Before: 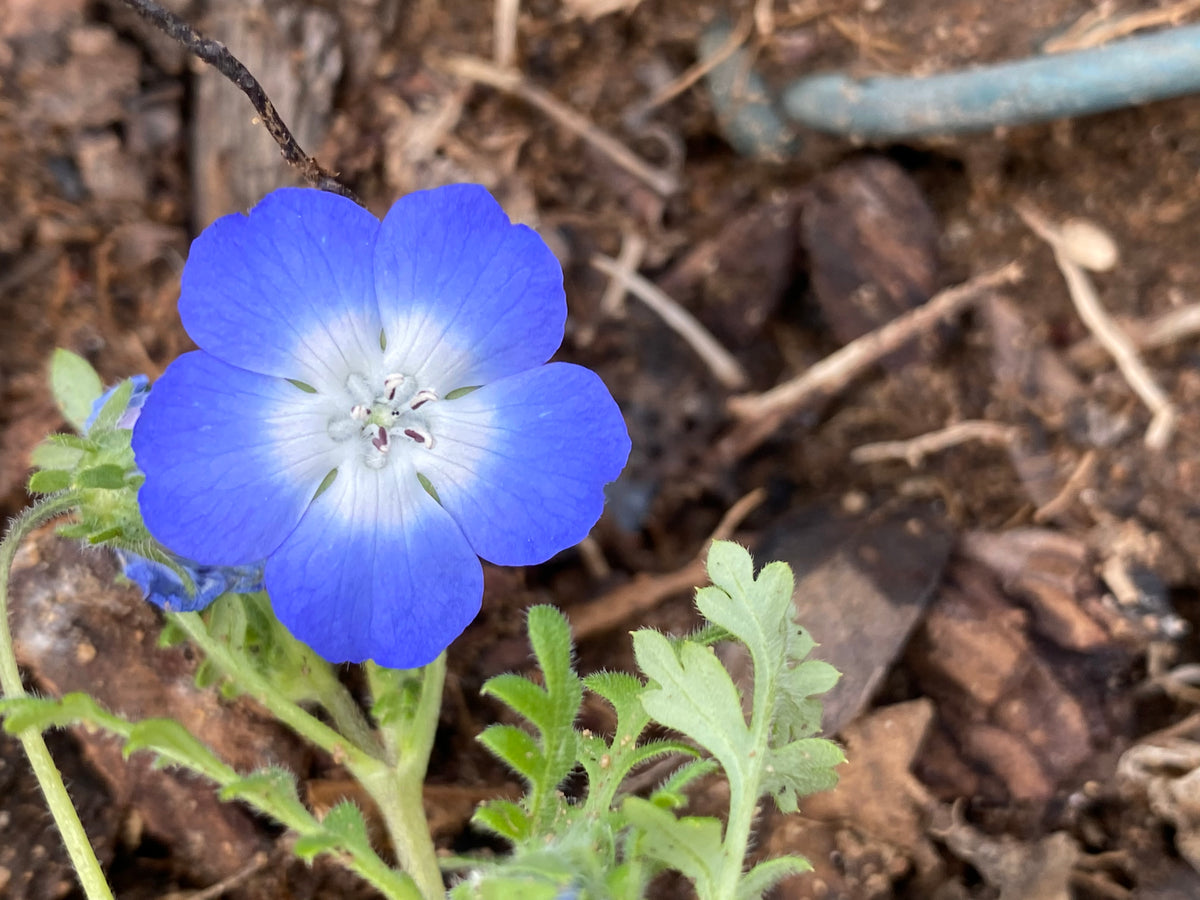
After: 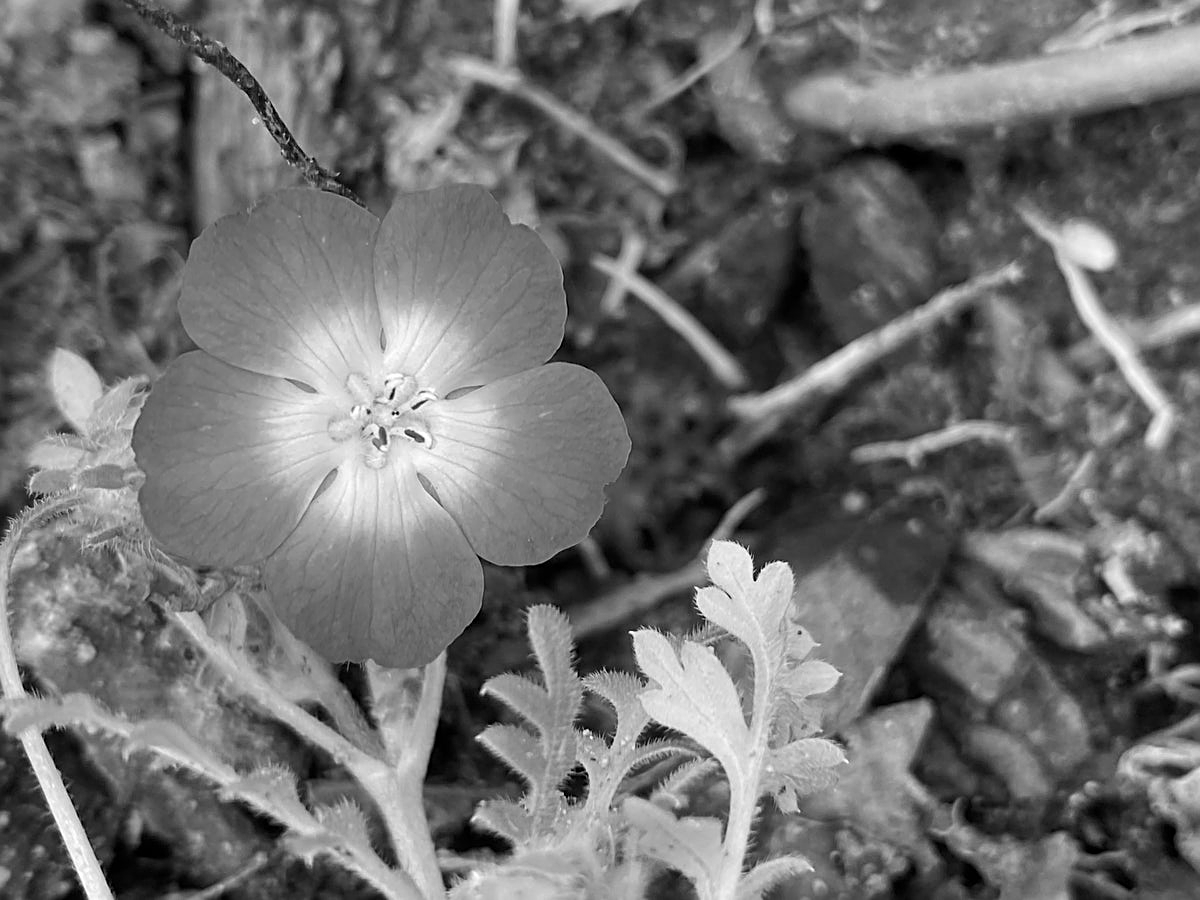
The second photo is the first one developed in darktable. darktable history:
contrast brightness saturation: contrast 0.04, saturation 0.16
monochrome: on, module defaults
sharpen: on, module defaults
